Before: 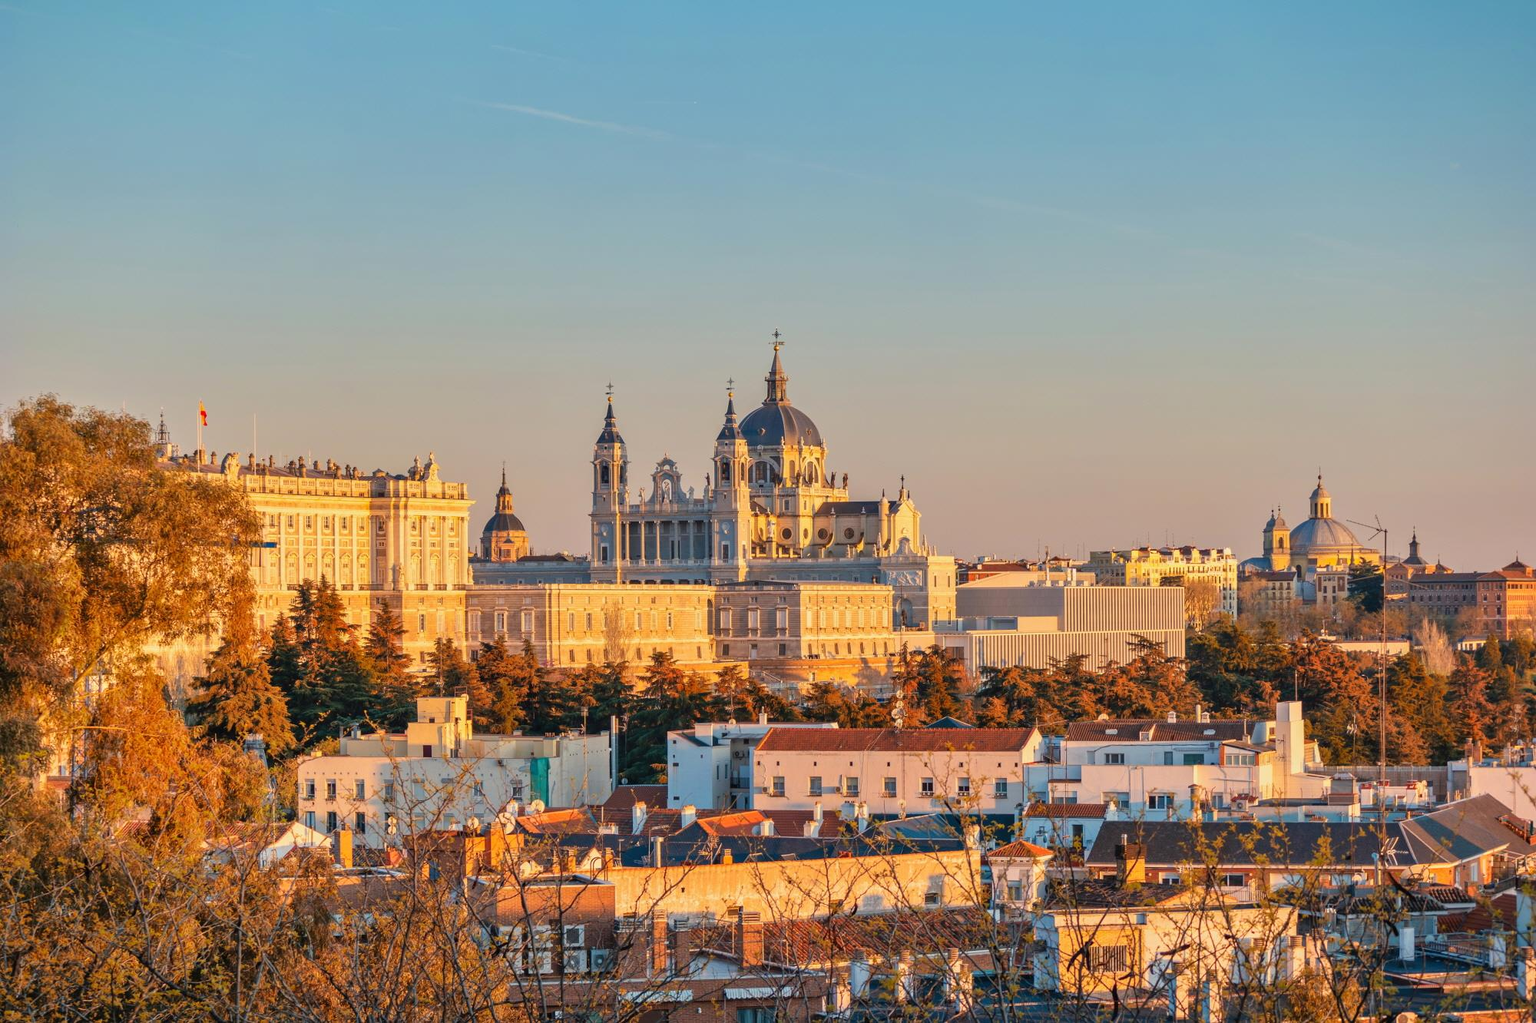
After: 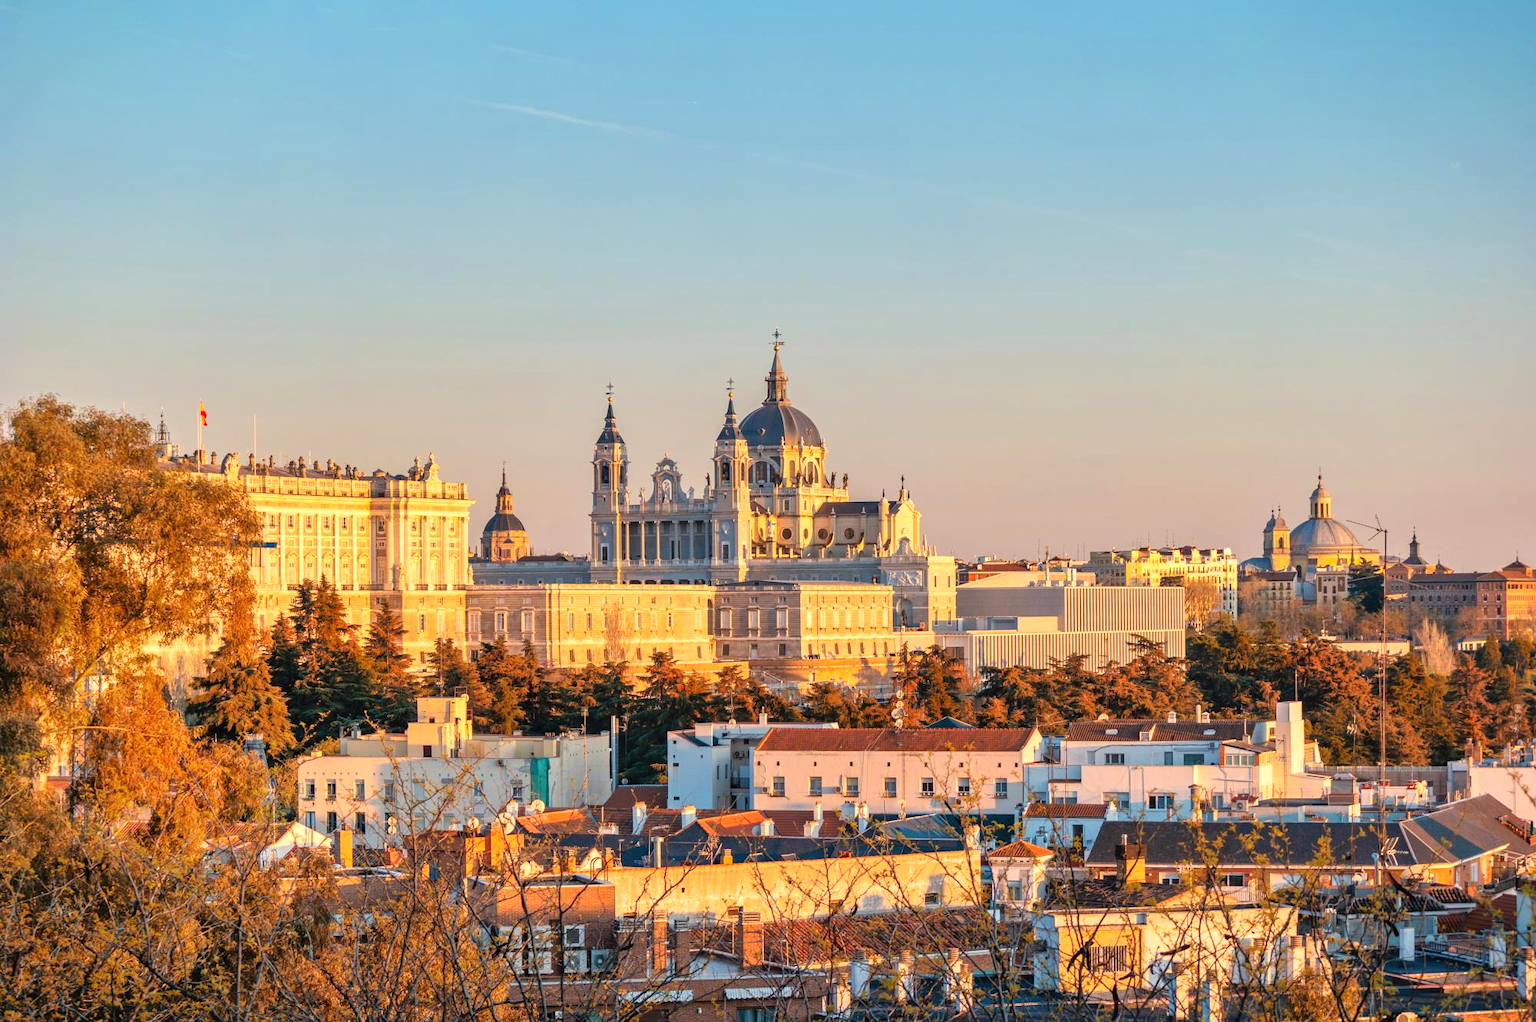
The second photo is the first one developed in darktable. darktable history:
tone equalizer: -8 EV -0.383 EV, -7 EV -0.414 EV, -6 EV -0.308 EV, -5 EV -0.259 EV, -3 EV 0.224 EV, -2 EV 0.315 EV, -1 EV 0.409 EV, +0 EV 0.444 EV, mask exposure compensation -0.506 EV
